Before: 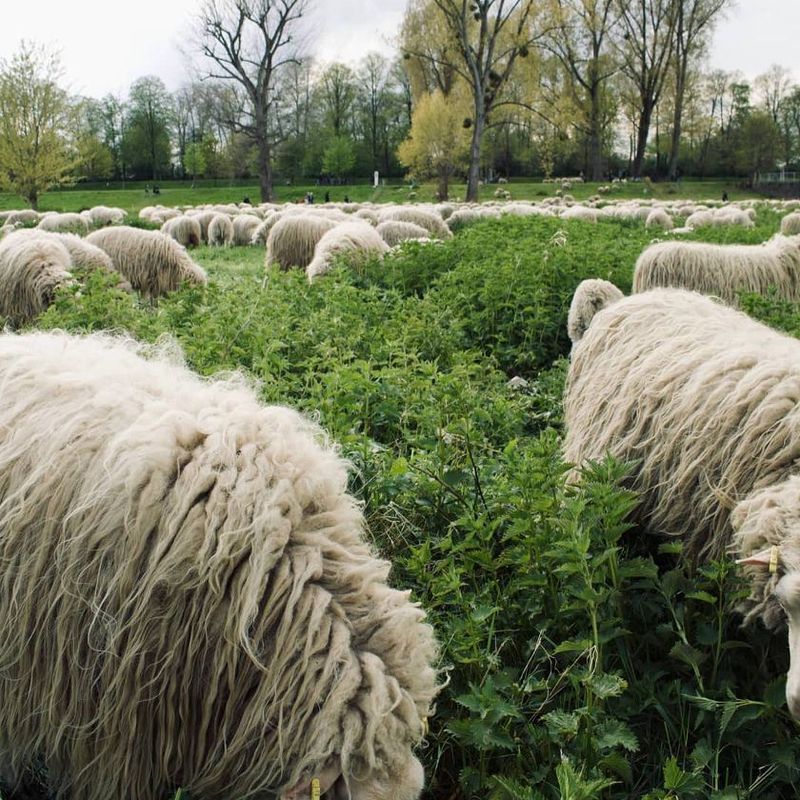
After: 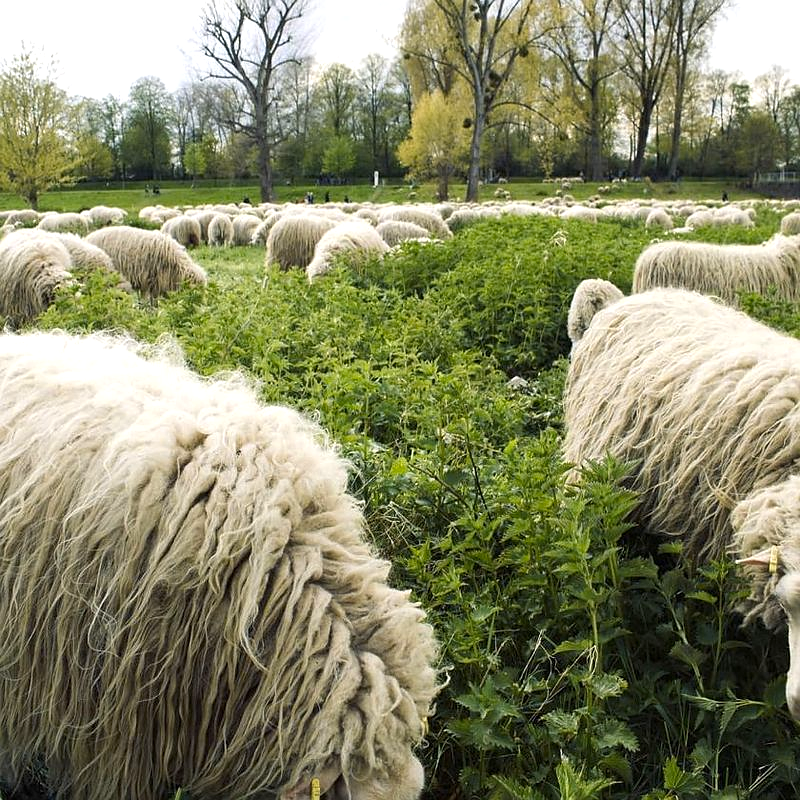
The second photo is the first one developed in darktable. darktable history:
color contrast: green-magenta contrast 0.85, blue-yellow contrast 1.25, unbound 0
exposure: exposure 0.375 EV, compensate highlight preservation false
contrast brightness saturation: saturation -0.05
sharpen: radius 1
